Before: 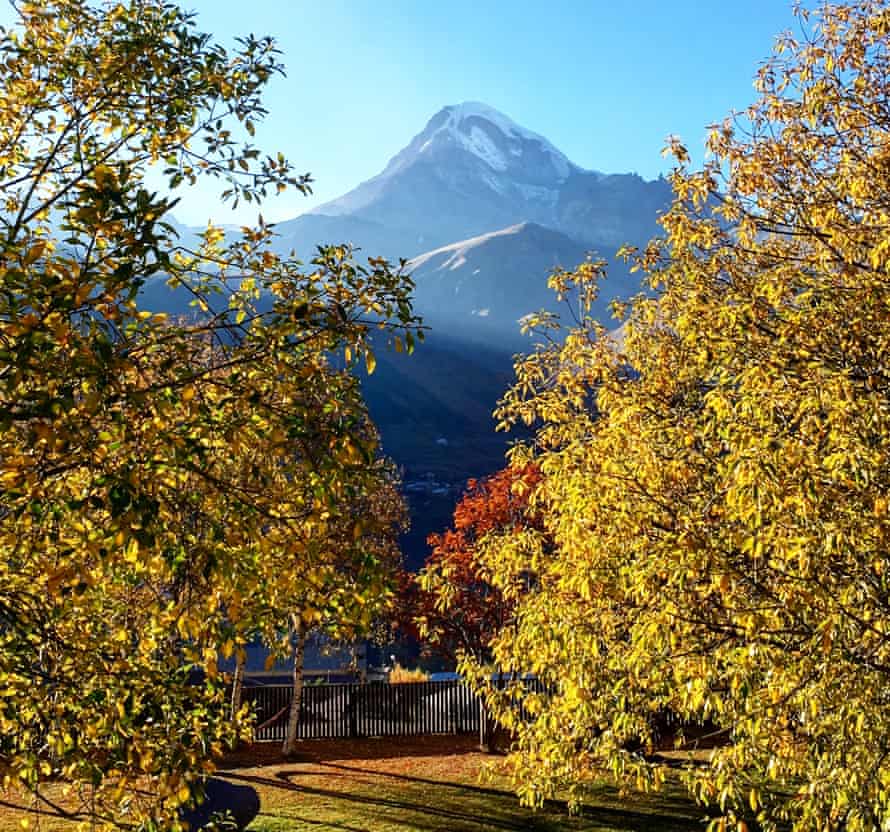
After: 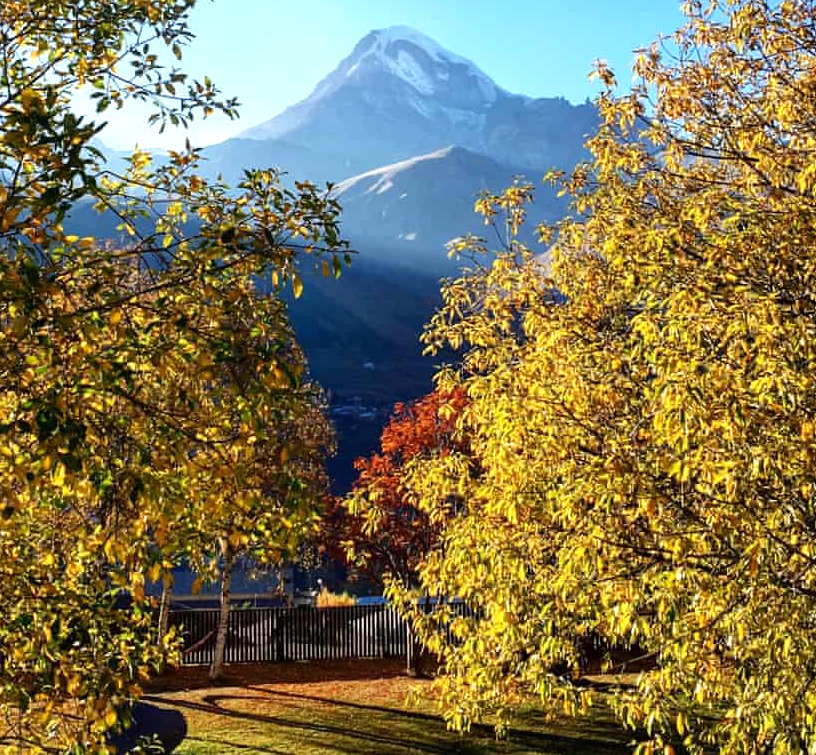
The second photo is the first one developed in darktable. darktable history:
exposure: black level correction 0, exposure 0.2 EV, compensate exposure bias true, compensate highlight preservation false
crop and rotate: left 8.262%, top 9.226%
